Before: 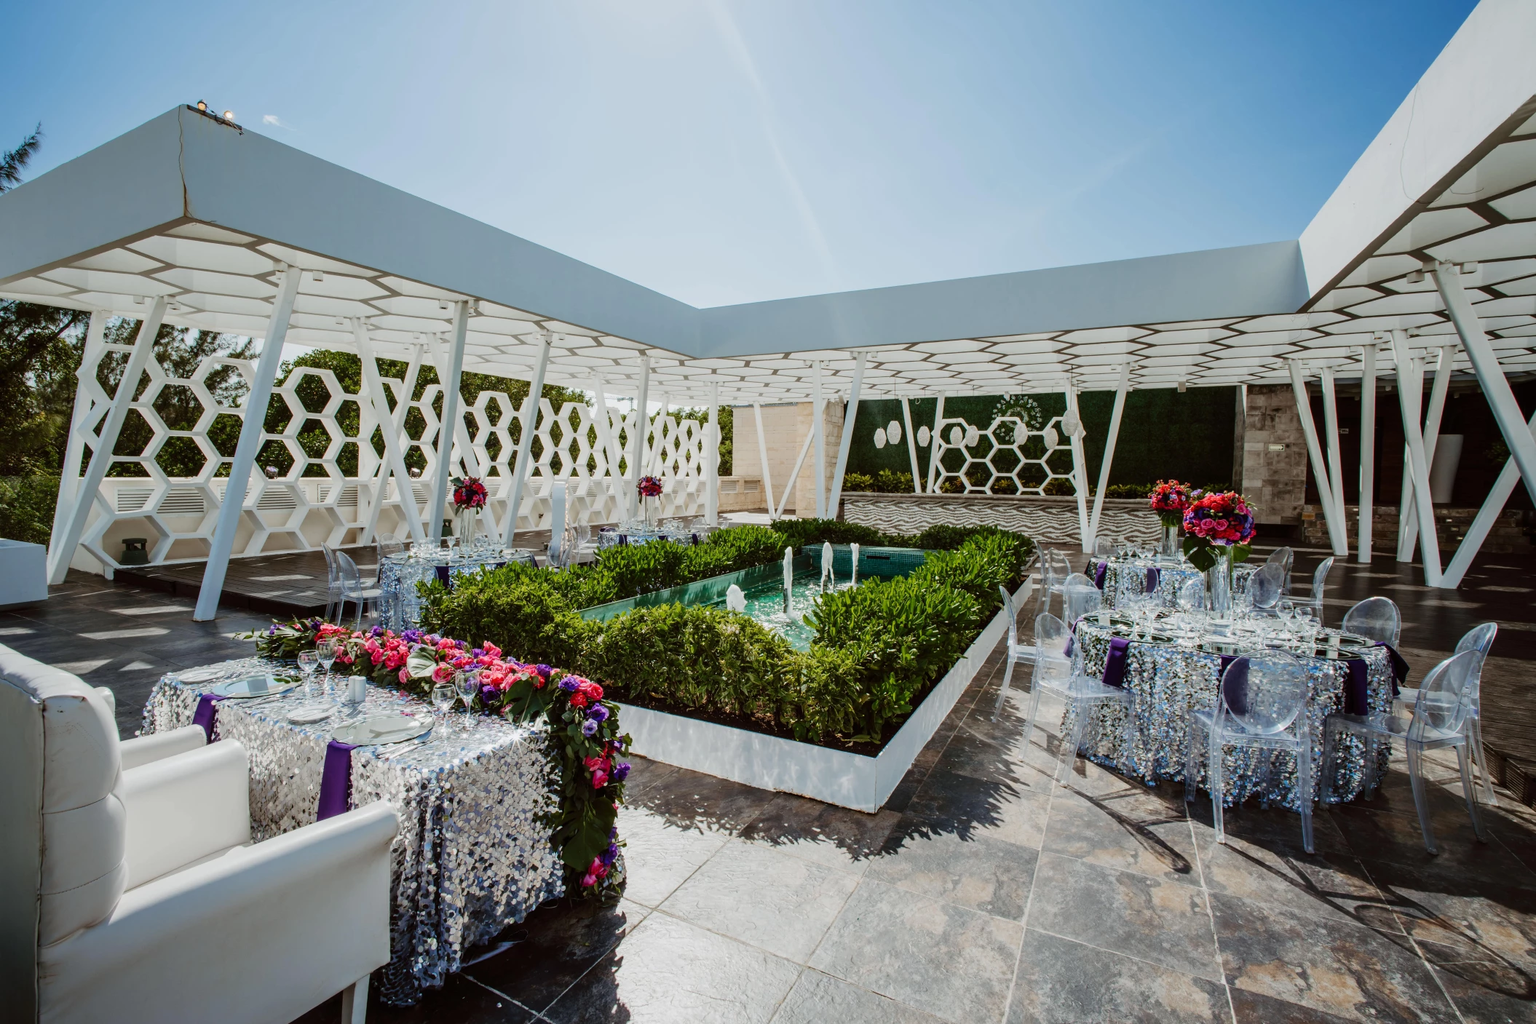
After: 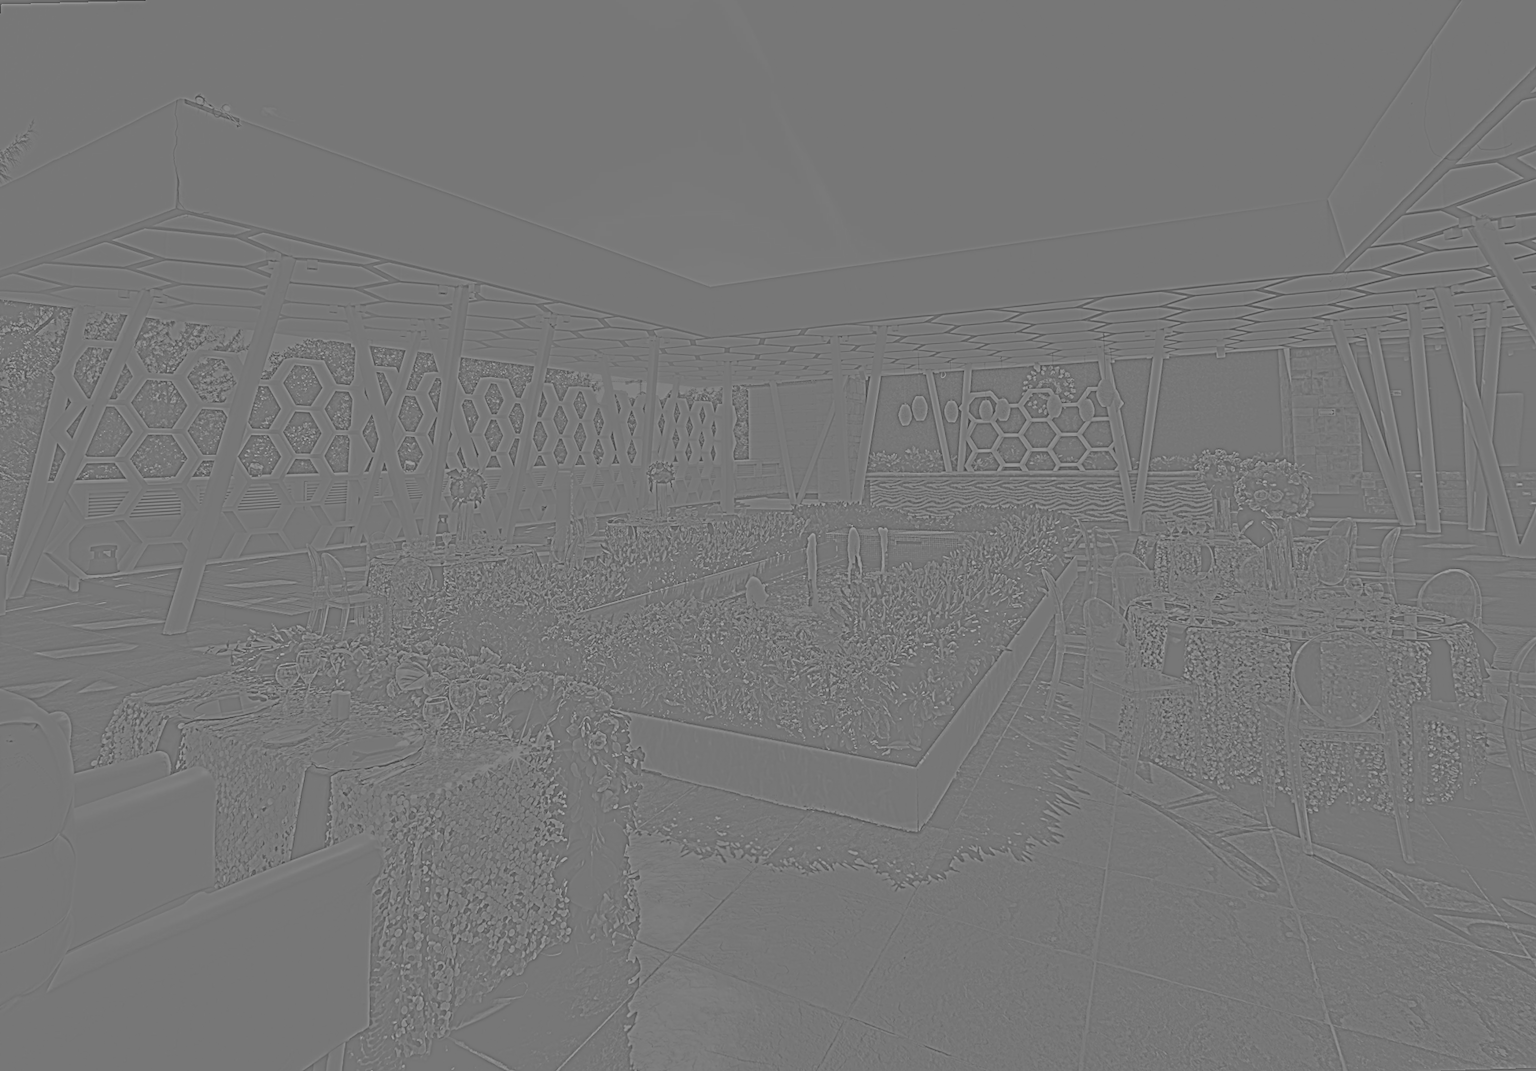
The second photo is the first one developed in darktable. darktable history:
rotate and perspective: rotation -1.68°, lens shift (vertical) -0.146, crop left 0.049, crop right 0.912, crop top 0.032, crop bottom 0.96
local contrast: detail 130%
exposure: black level correction 0, exposure 0.7 EV, compensate exposure bias true, compensate highlight preservation false
highpass: sharpness 5.84%, contrast boost 8.44%
